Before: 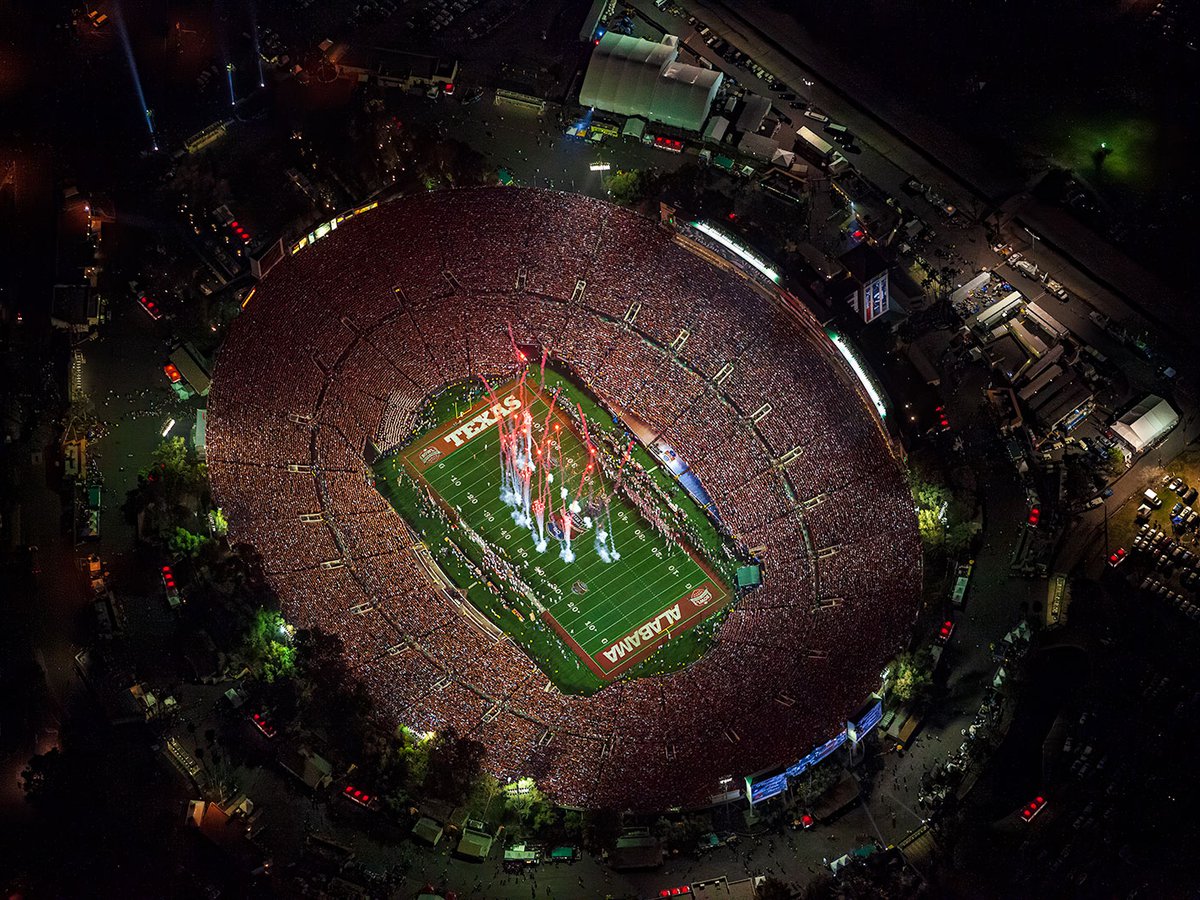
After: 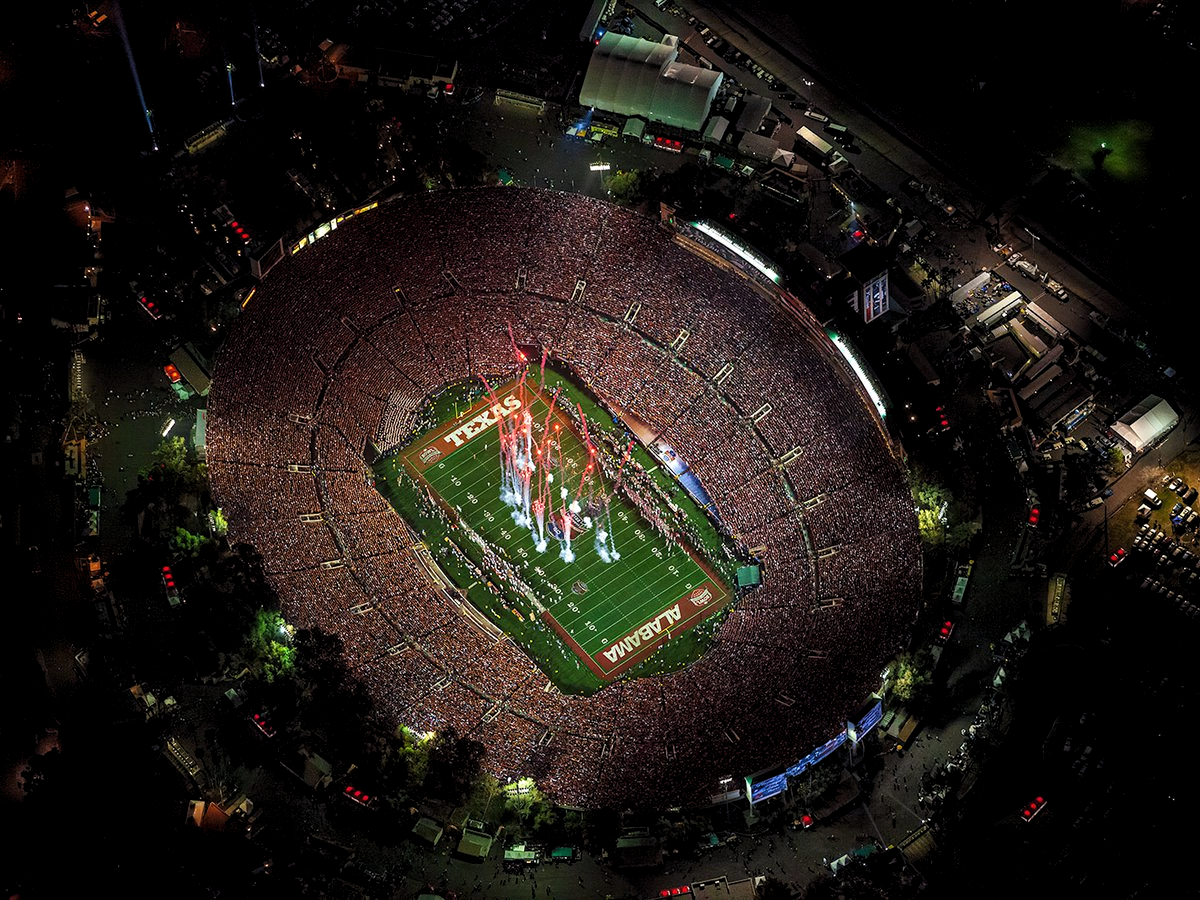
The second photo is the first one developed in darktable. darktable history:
levels: levels [0.031, 0.5, 0.969]
